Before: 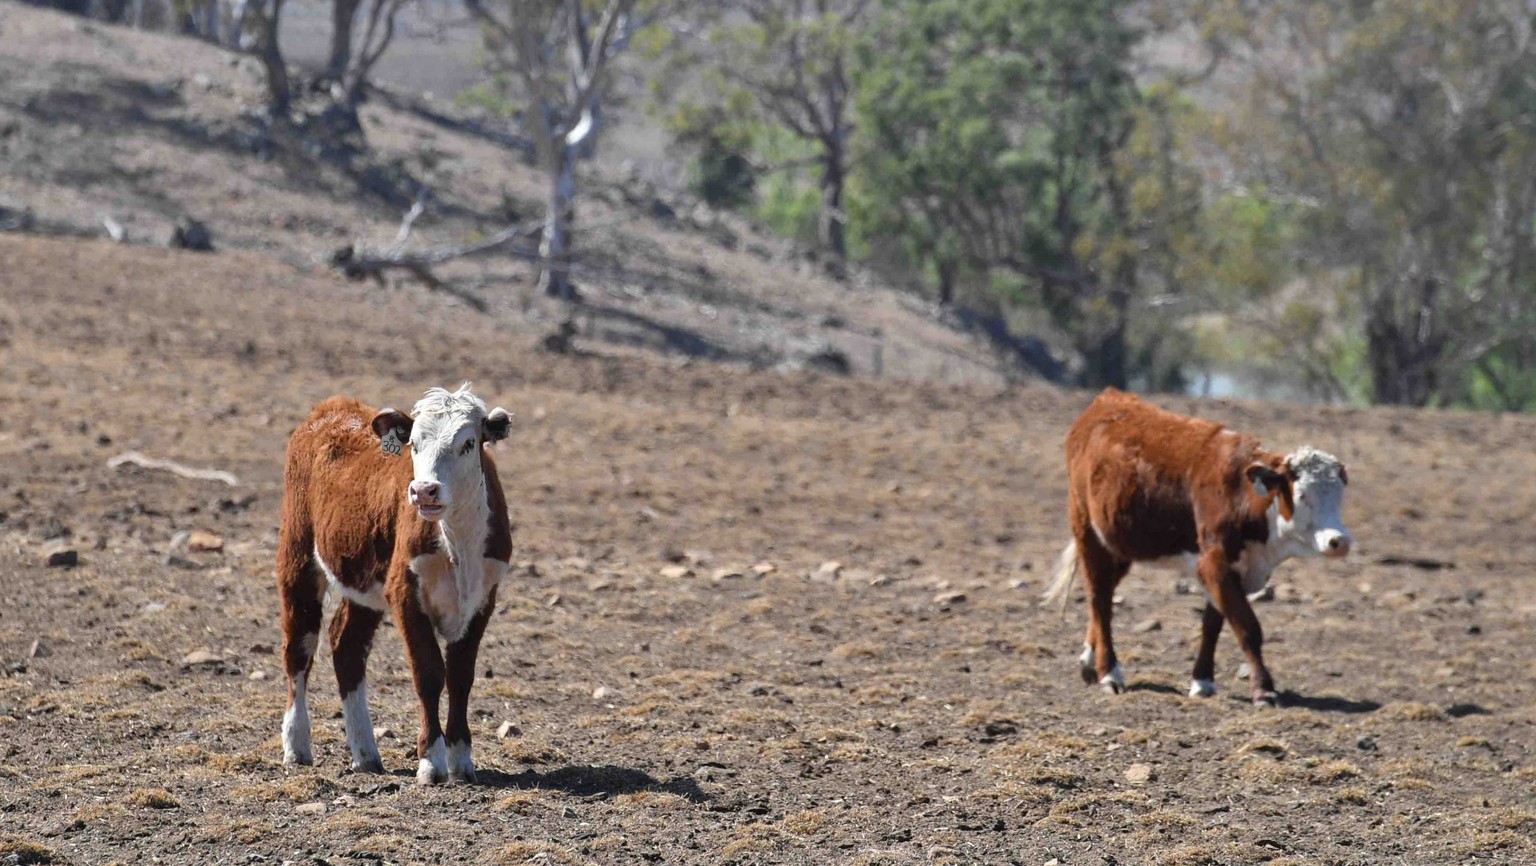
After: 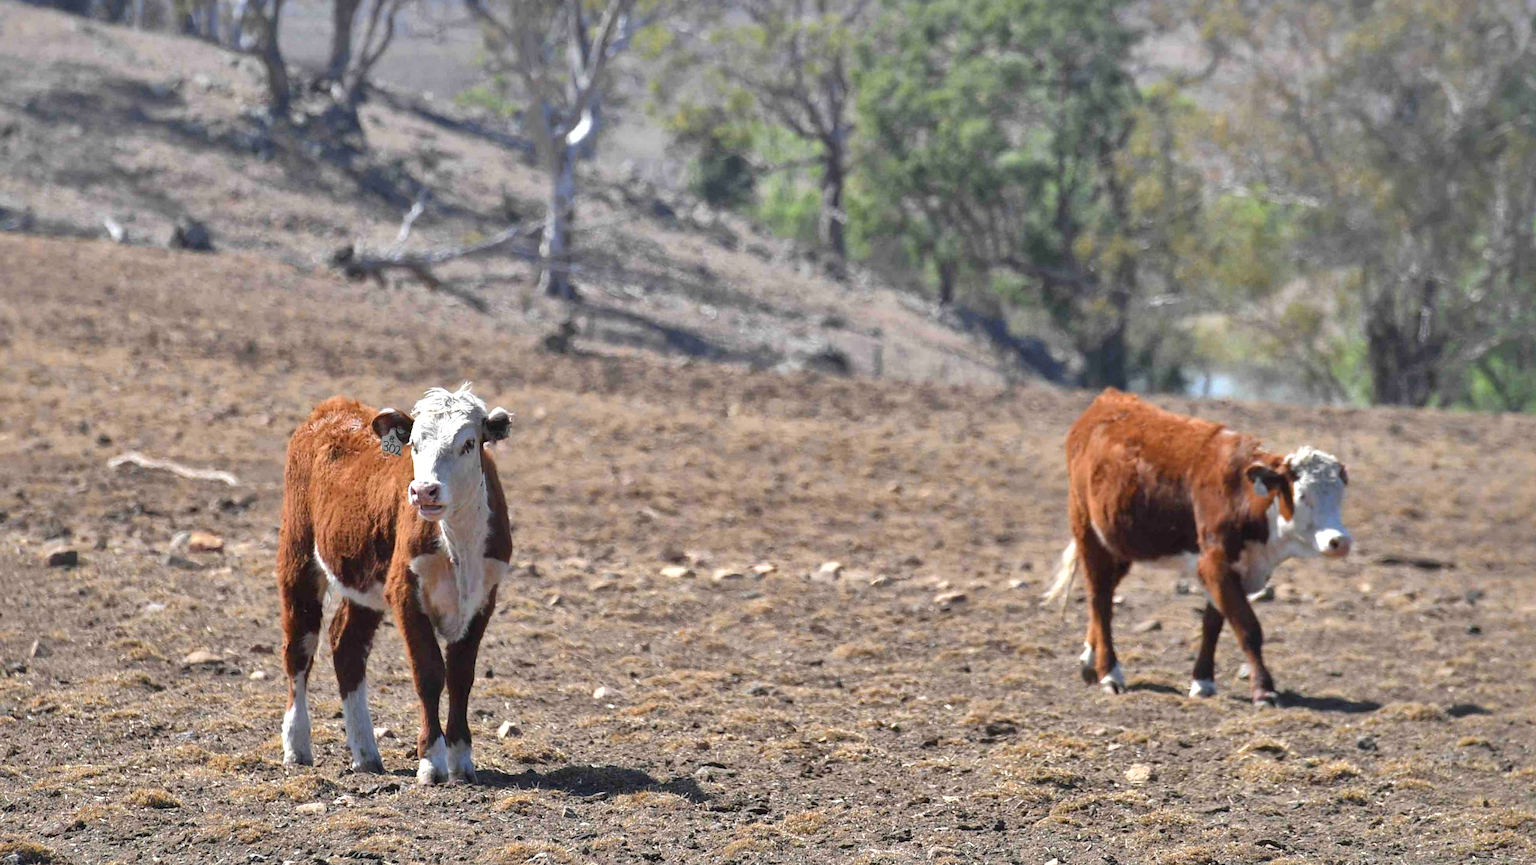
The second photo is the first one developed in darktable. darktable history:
exposure: black level correction 0.001, exposure 0.5 EV, compensate highlight preservation false
shadows and highlights: shadows 39.58, highlights -59.85
